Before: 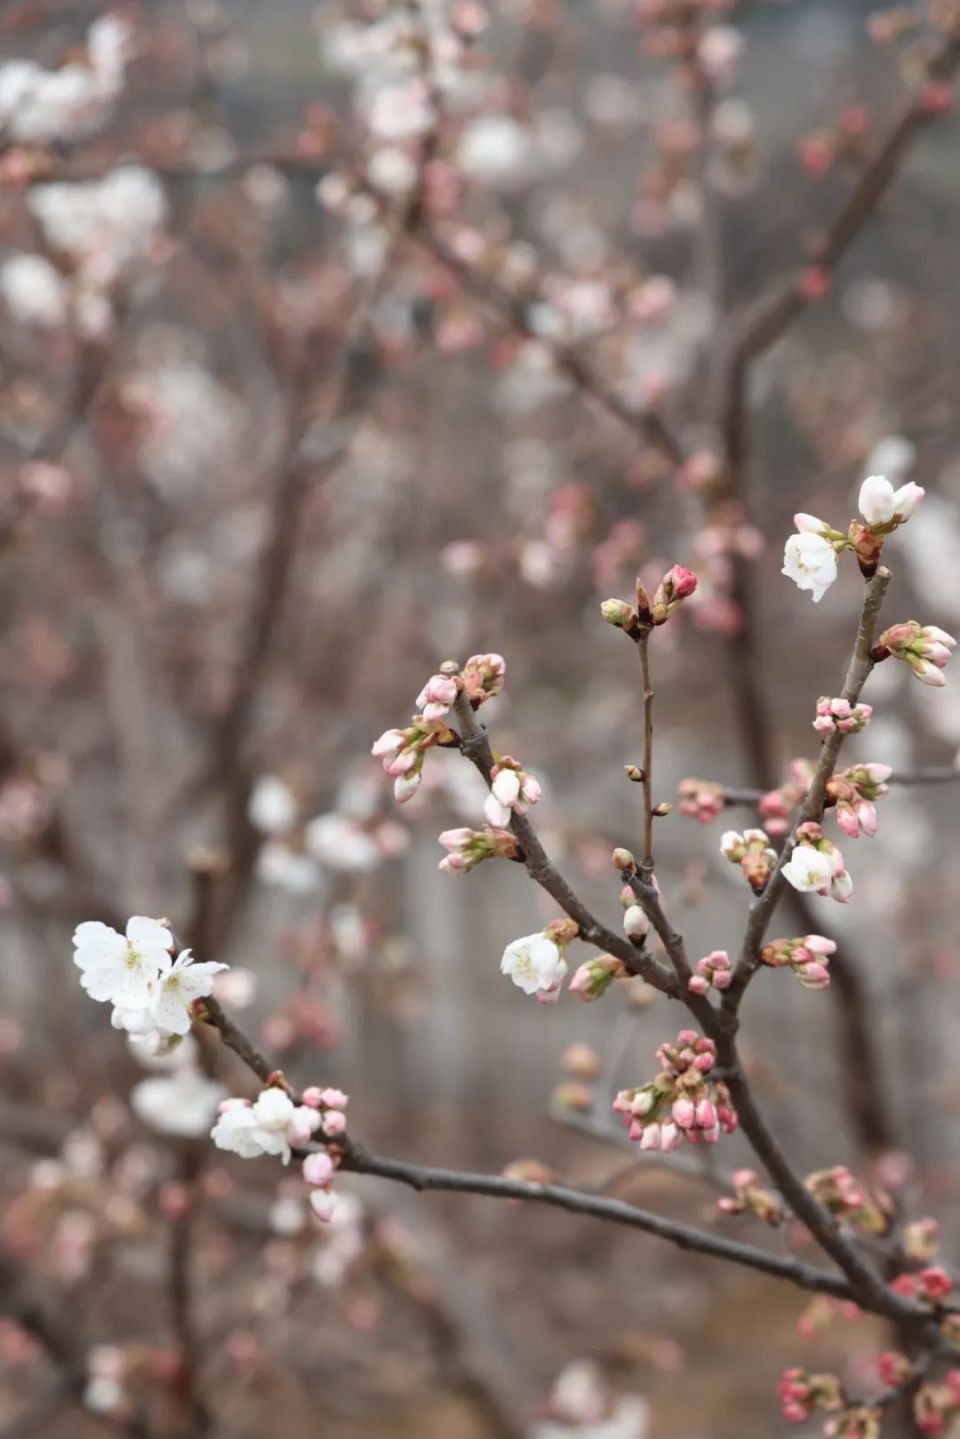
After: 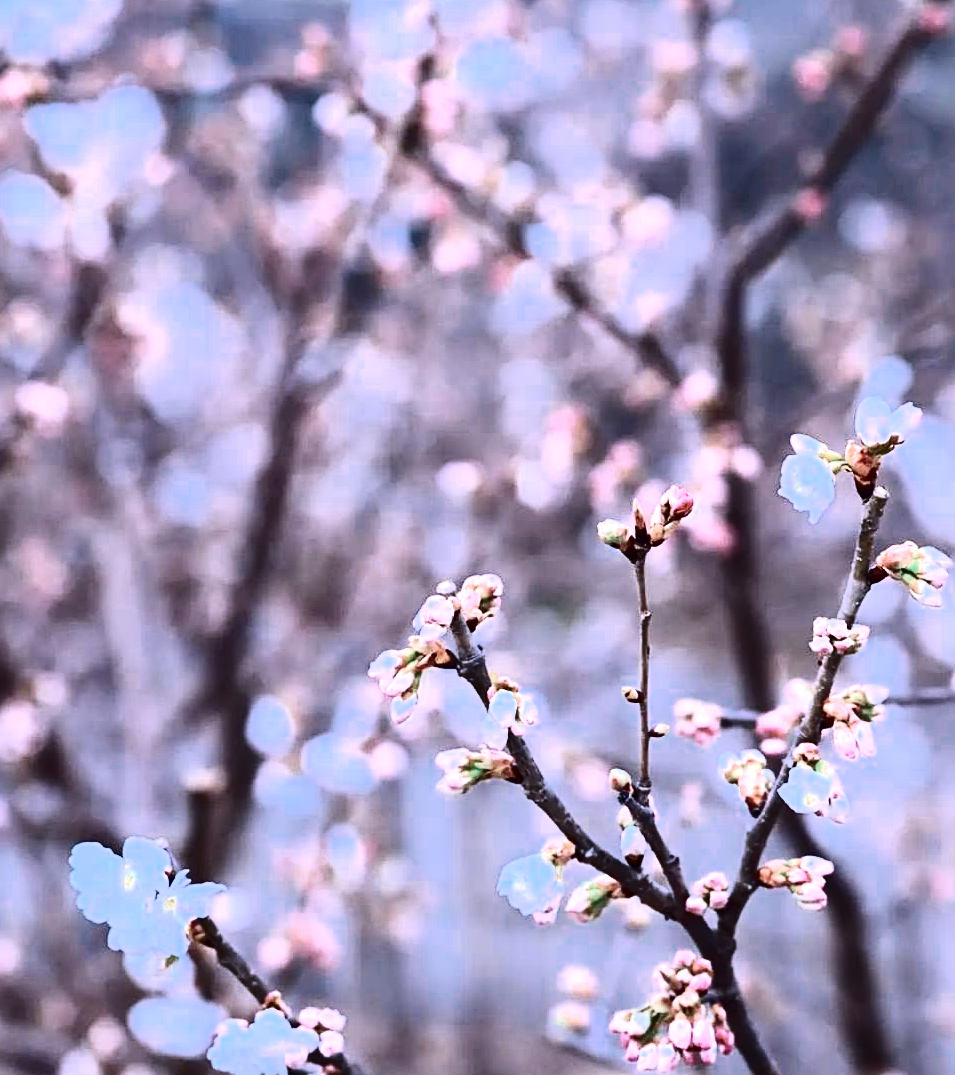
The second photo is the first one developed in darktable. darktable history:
tone curve: curves: ch0 [(0, 0) (0.236, 0.124) (0.373, 0.304) (0.542, 0.593) (0.737, 0.873) (1, 1)]; ch1 [(0, 0) (0.399, 0.328) (0.488, 0.484) (0.598, 0.624) (1, 1)]; ch2 [(0, 0) (0.448, 0.405) (0.523, 0.511) (0.592, 0.59) (1, 1)], color space Lab, independent channels, preserve colors none
sharpen: on, module defaults
crop: left 0.331%, top 5.519%, bottom 19.761%
contrast brightness saturation: contrast 0.077, saturation 0.204
exposure: exposure 0.291 EV, compensate highlight preservation false
color calibration: illuminant as shot in camera, x 0.379, y 0.396, temperature 4130.75 K, saturation algorithm version 1 (2020)
tone equalizer: -8 EV -0.733 EV, -7 EV -0.702 EV, -6 EV -0.563 EV, -5 EV -0.406 EV, -3 EV 0.37 EV, -2 EV 0.6 EV, -1 EV 0.691 EV, +0 EV 0.735 EV, edges refinement/feathering 500, mask exposure compensation -1.57 EV, preserve details no
color zones: curves: ch0 [(0, 0.5) (0.125, 0.4) (0.25, 0.5) (0.375, 0.4) (0.5, 0.4) (0.625, 0.35) (0.75, 0.35) (0.875, 0.5)]; ch1 [(0, 0.35) (0.125, 0.45) (0.25, 0.35) (0.375, 0.35) (0.5, 0.35) (0.625, 0.35) (0.75, 0.45) (0.875, 0.35)]; ch2 [(0, 0.6) (0.125, 0.5) (0.25, 0.5) (0.375, 0.6) (0.5, 0.6) (0.625, 0.5) (0.75, 0.5) (0.875, 0.5)]
